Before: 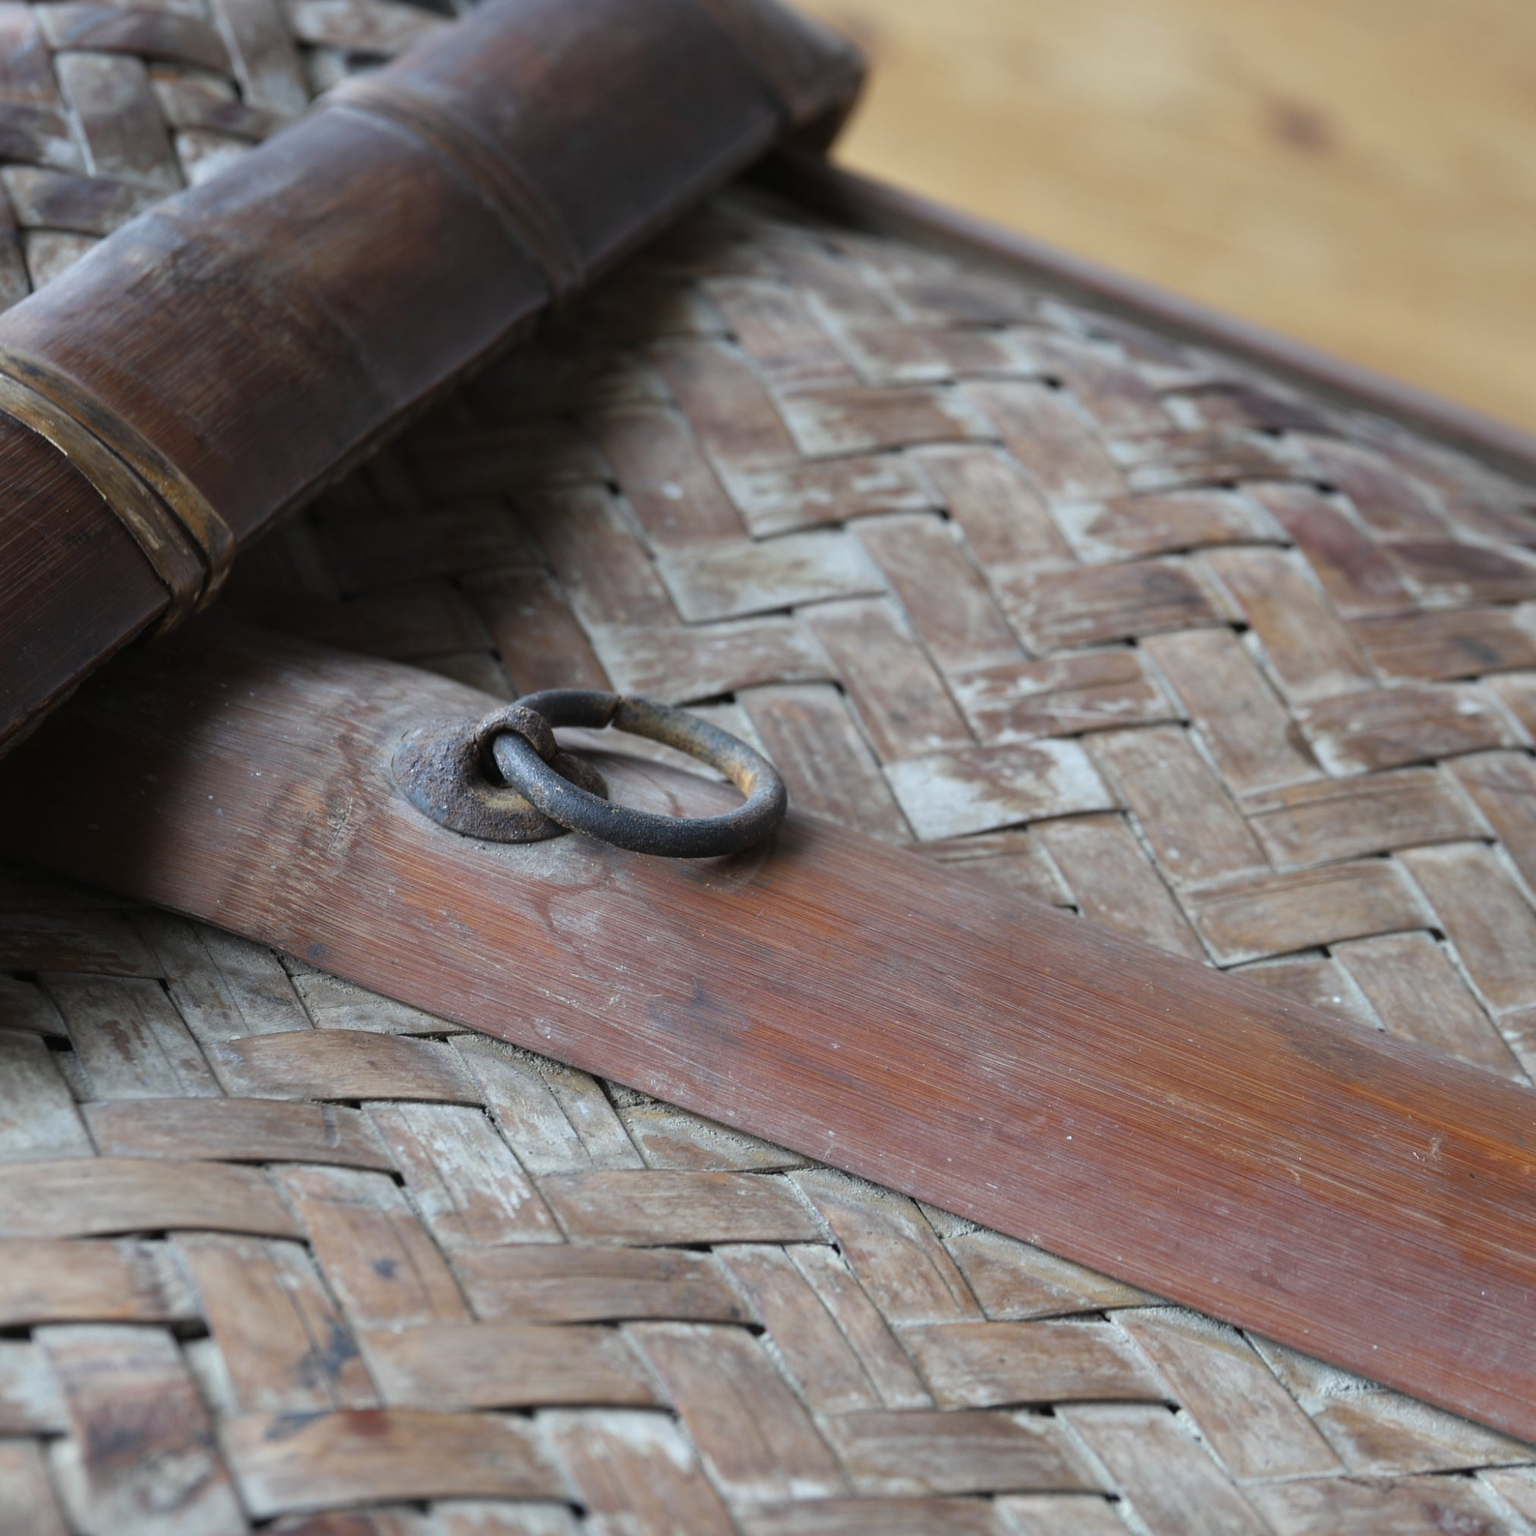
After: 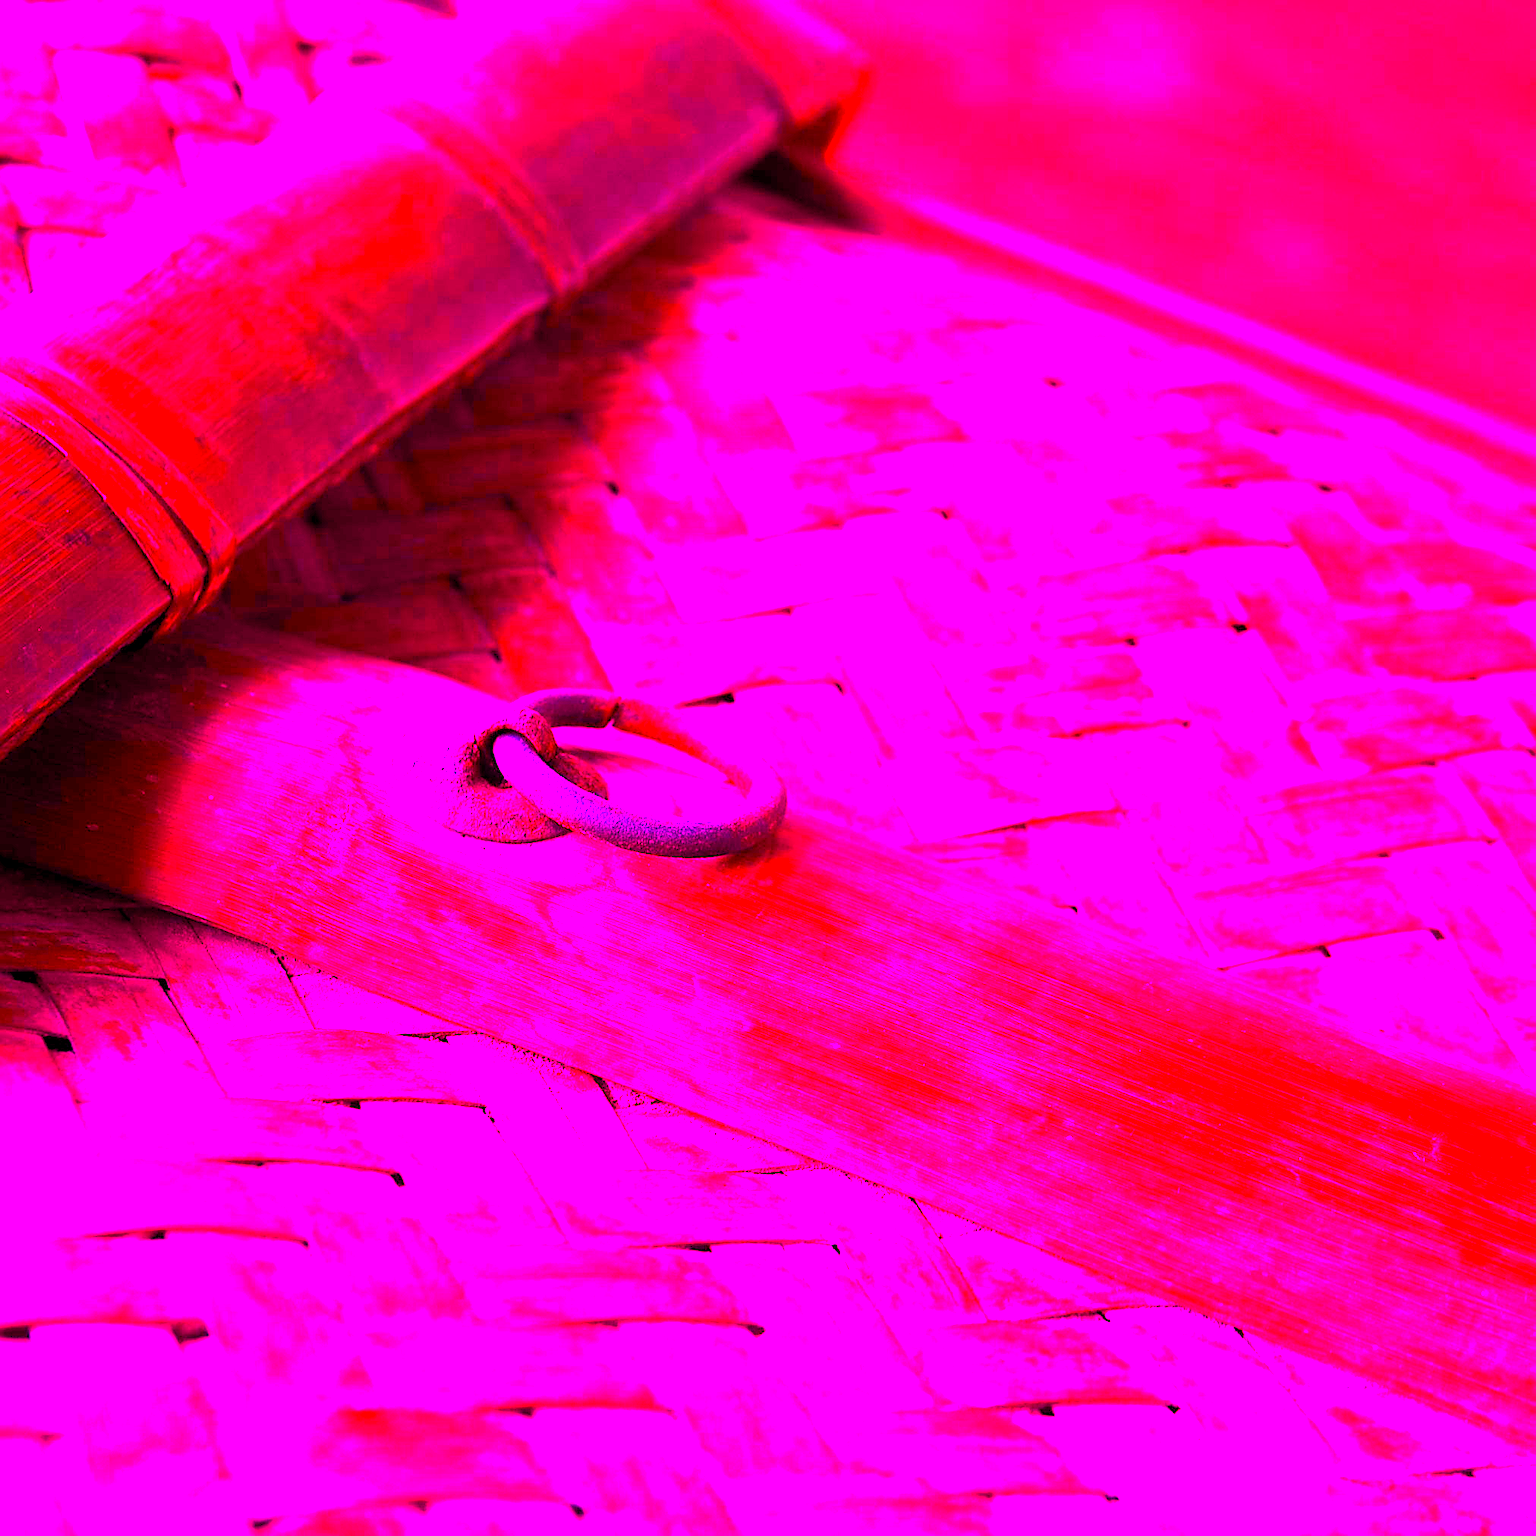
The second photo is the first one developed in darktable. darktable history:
levels: levels [0.018, 0.493, 1]
exposure: black level correction 0.002, exposure 0.15 EV, compensate highlight preservation false
white balance: red 2.12, blue 1.549
color contrast: green-magenta contrast 1.69, blue-yellow contrast 1.49
sharpen: radius 1.685, amount 1.294
raw denoise: noise threshold 0.014, x [[0, 0.25, 0.5, 0.75, 1] ×4]
velvia: strength 74%
color correction: saturation 1.8
vibrance: vibrance 78%
color zones: curves: ch0 [(0, 0.5) (0.143, 0.5) (0.286, 0.456) (0.429, 0.5) (0.571, 0.5) (0.714, 0.5) (0.857, 0.5) (1, 0.5)]; ch1 [(0, 0.5) (0.143, 0.5) (0.286, 0.422) (0.429, 0.5) (0.571, 0.5) (0.714, 0.5) (0.857, 0.5) (1, 0.5)]
contrast brightness saturation: contrast 0.03, brightness 0.06, saturation 0.13
